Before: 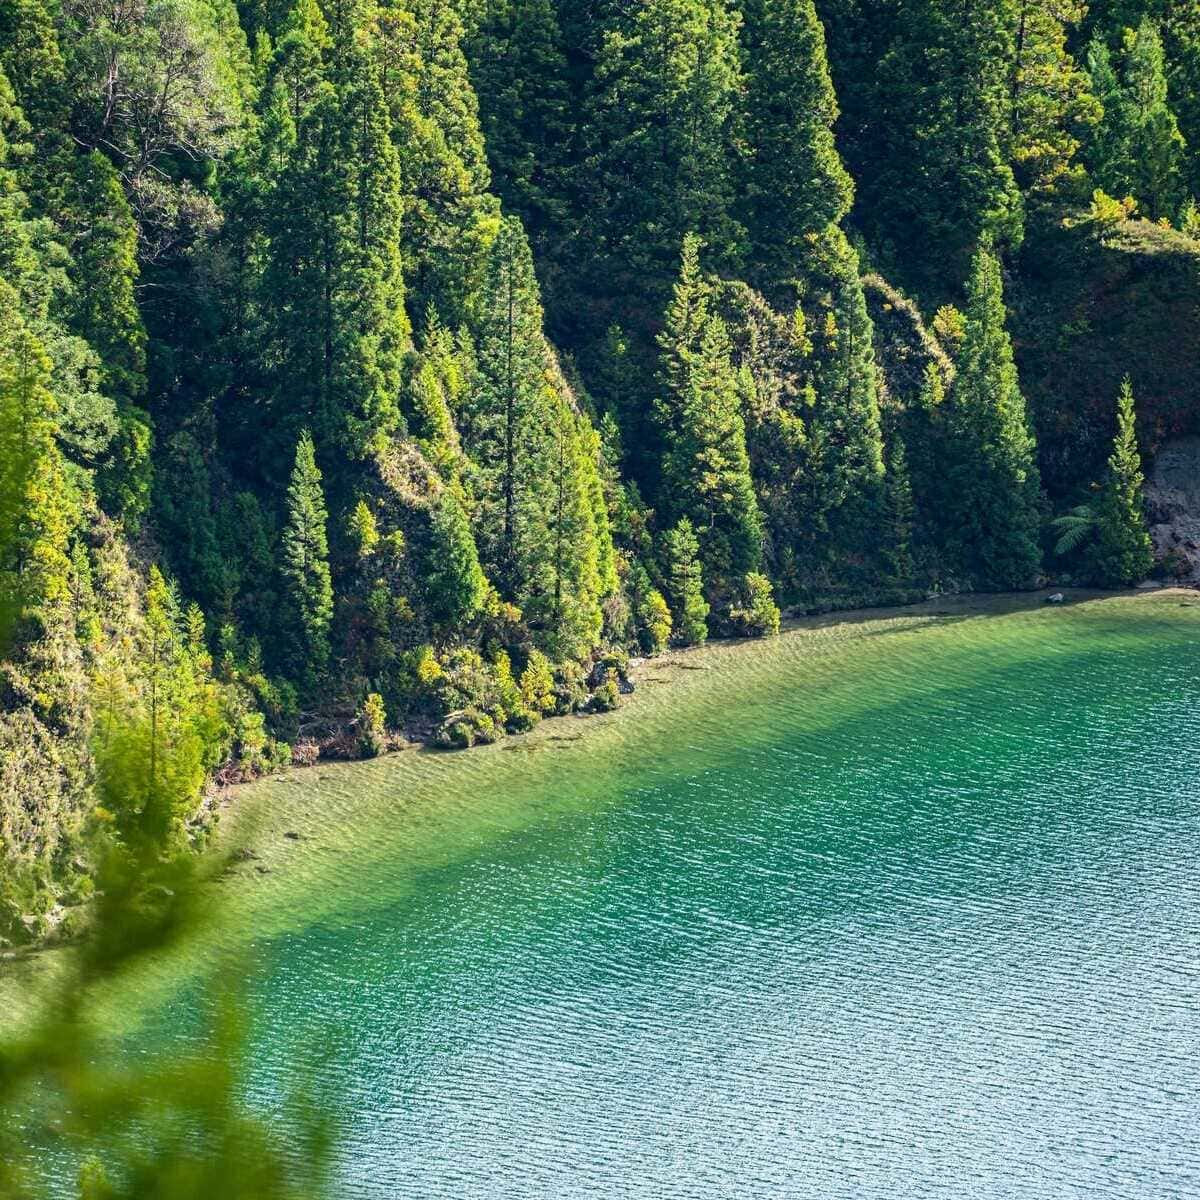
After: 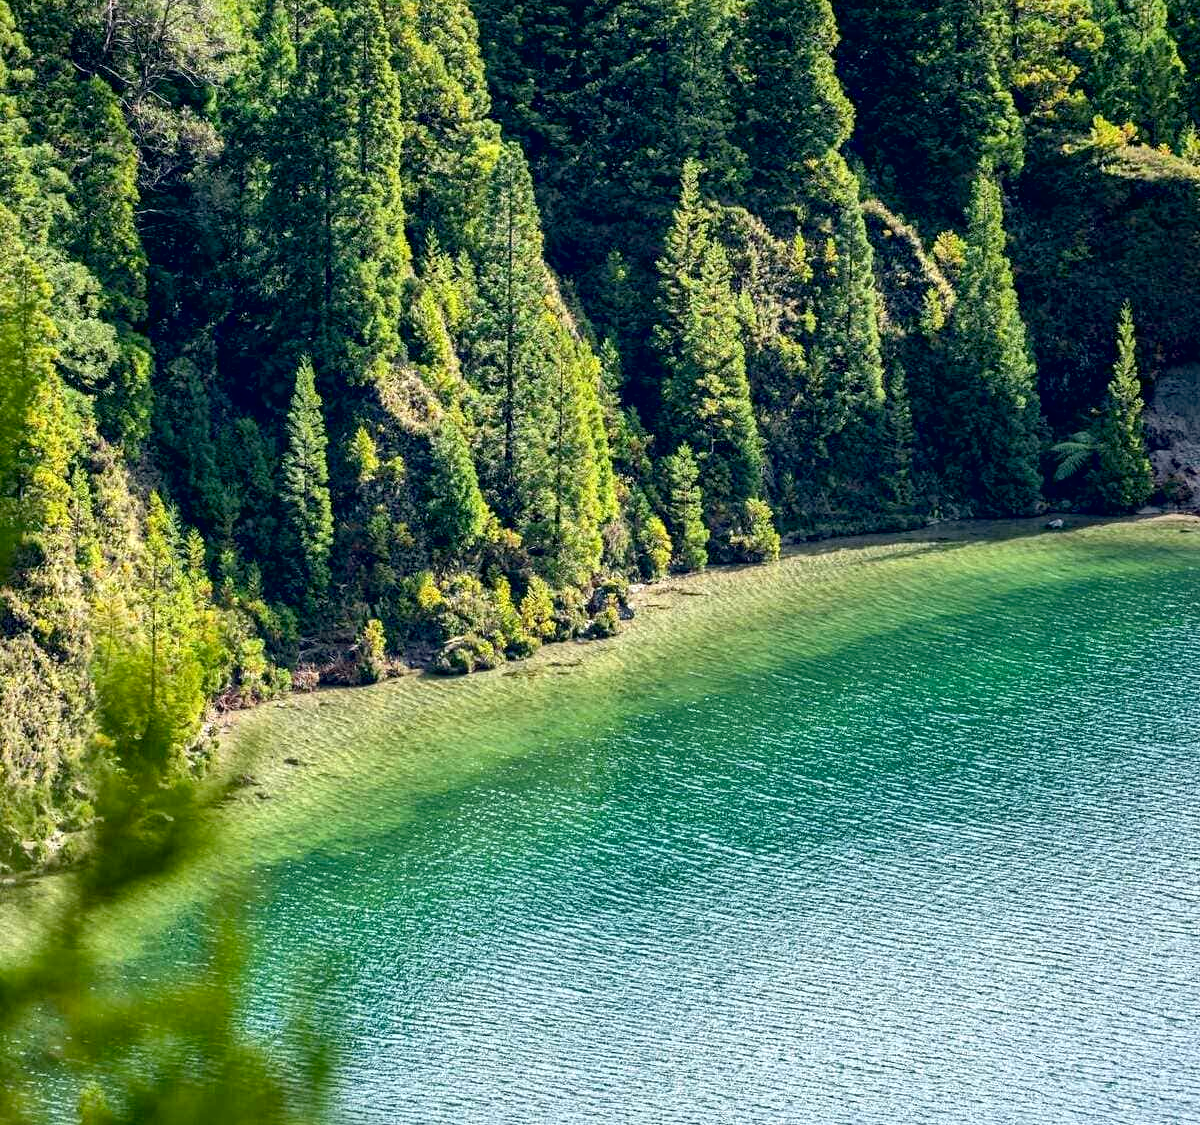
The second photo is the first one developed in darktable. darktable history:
crop and rotate: top 6.25%
local contrast: mode bilateral grid, contrast 20, coarseness 50, detail 132%, midtone range 0.2
exposure: black level correction 0.009, exposure 0.119 EV, compensate highlight preservation false
